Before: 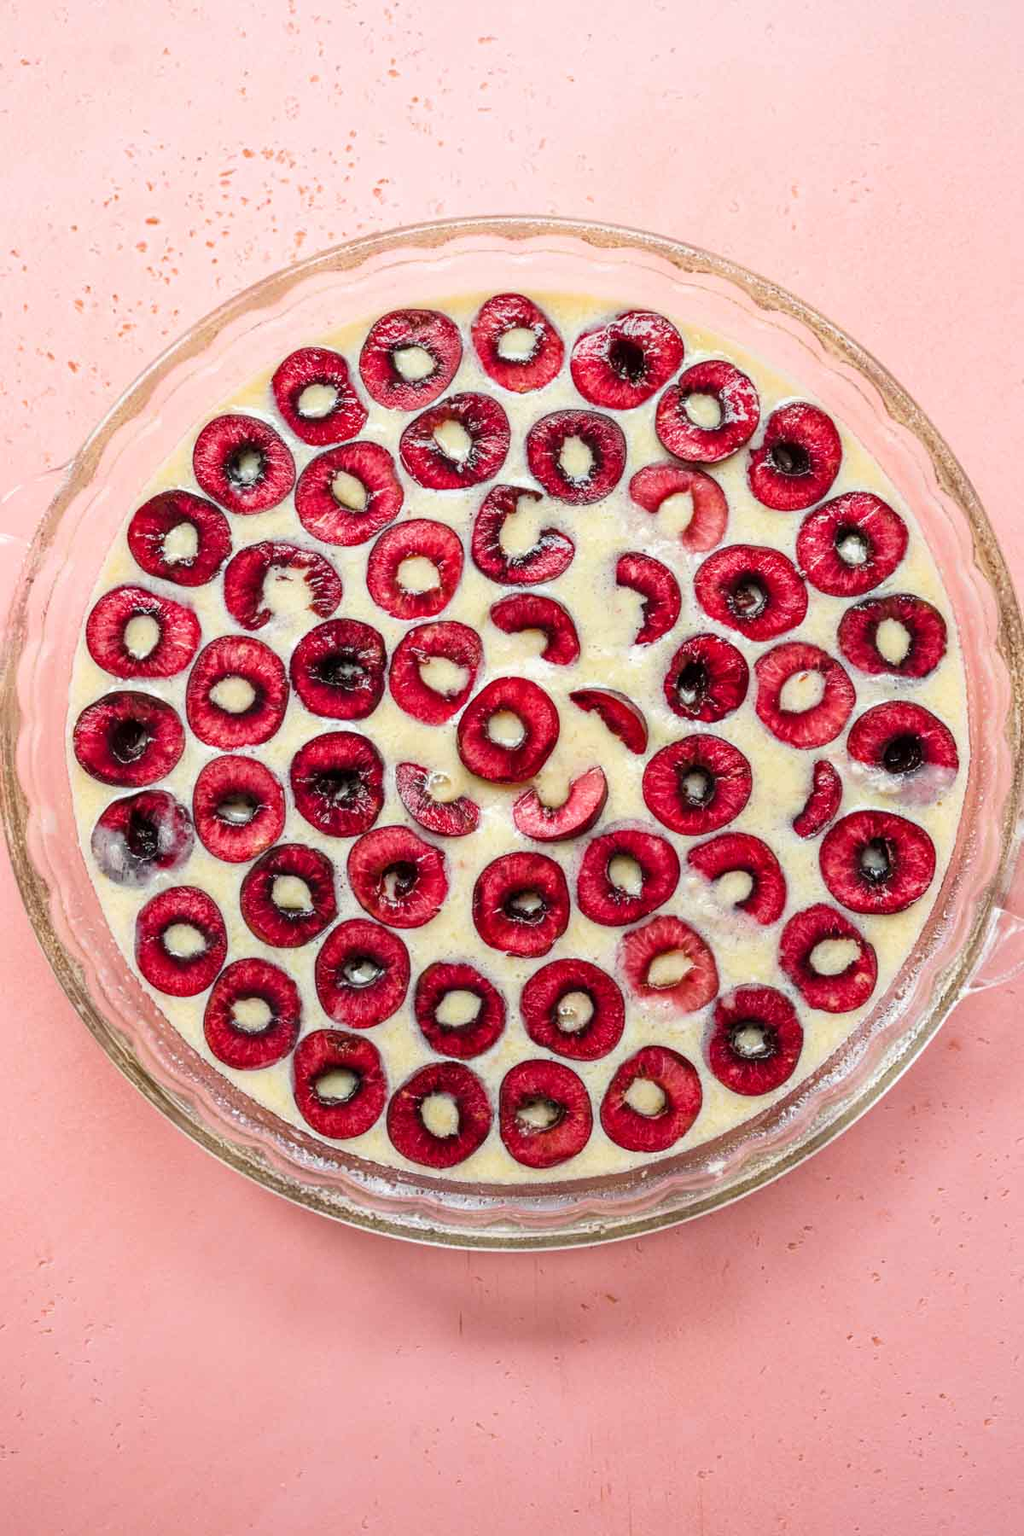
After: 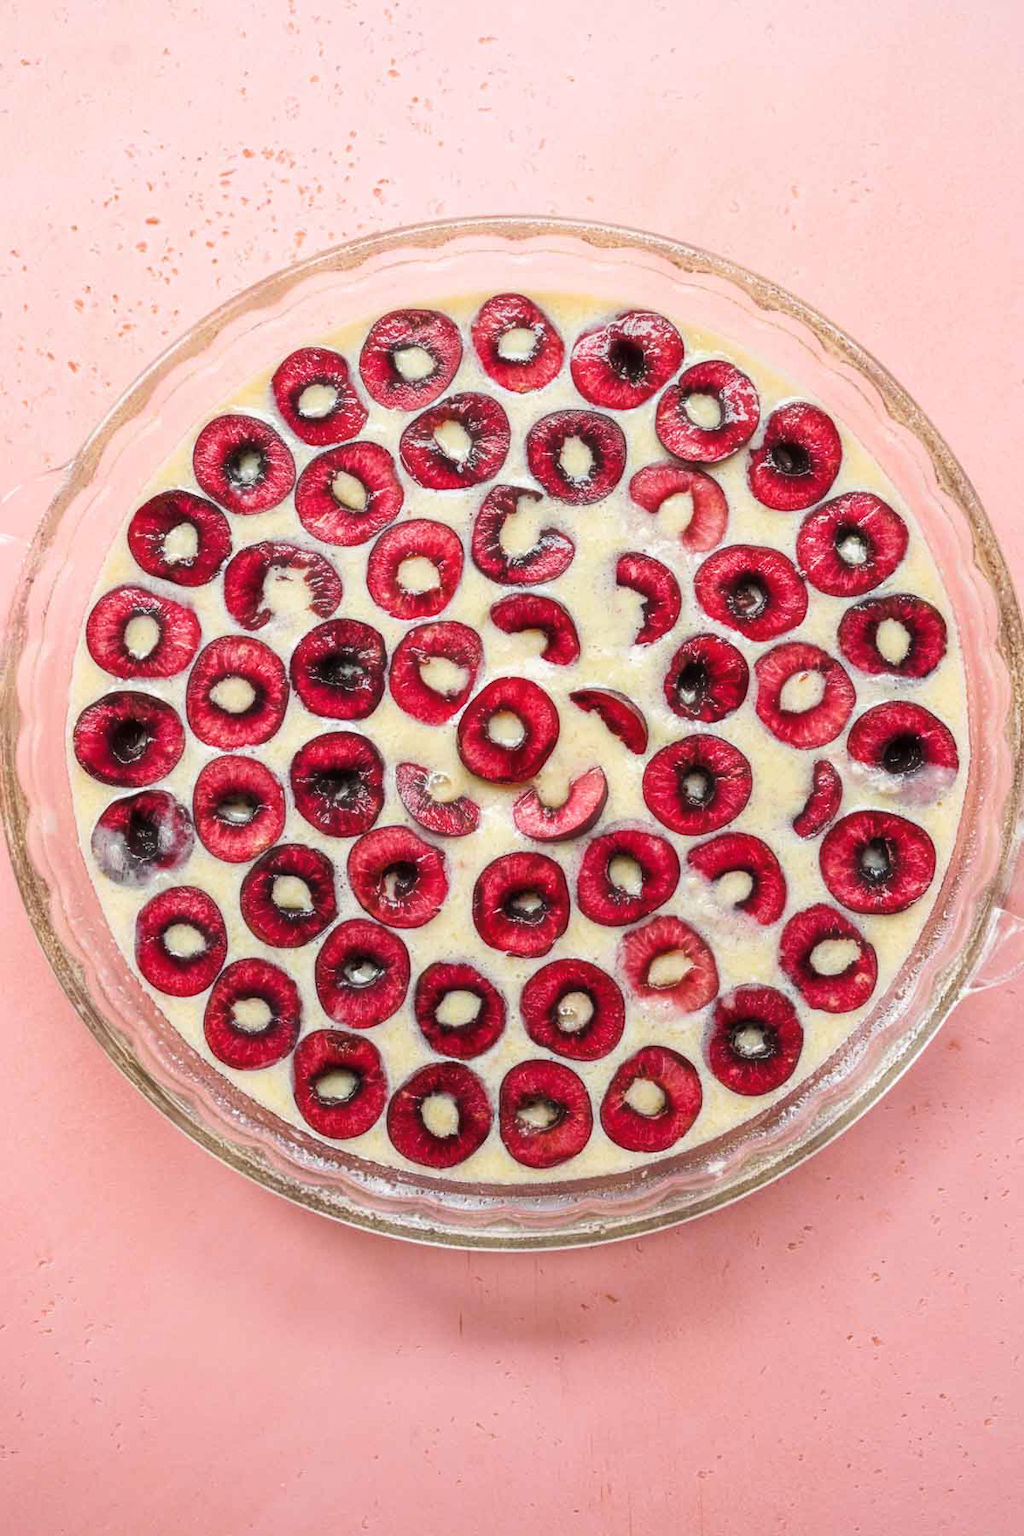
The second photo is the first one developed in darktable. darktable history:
haze removal: strength -0.085, distance 0.357, compatibility mode true, adaptive false
tone curve: curves: ch0 [(0, 0) (0.003, 0.003) (0.011, 0.011) (0.025, 0.024) (0.044, 0.044) (0.069, 0.068) (0.1, 0.098) (0.136, 0.133) (0.177, 0.174) (0.224, 0.22) (0.277, 0.272) (0.335, 0.329) (0.399, 0.392) (0.468, 0.46) (0.543, 0.546) (0.623, 0.626) (0.709, 0.711) (0.801, 0.802) (0.898, 0.898) (1, 1)], preserve colors none
